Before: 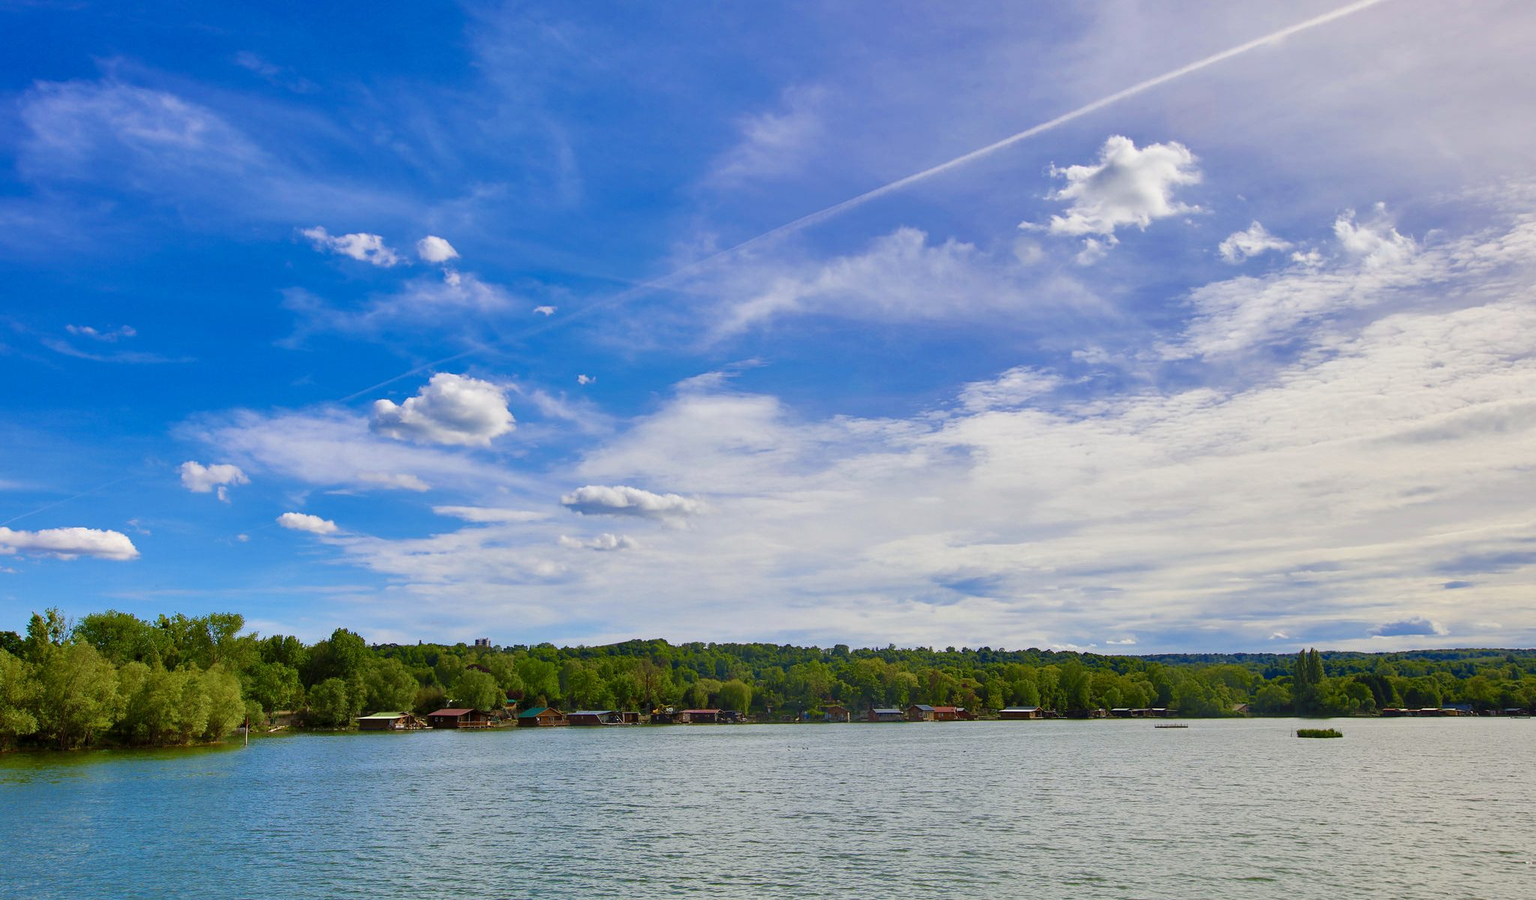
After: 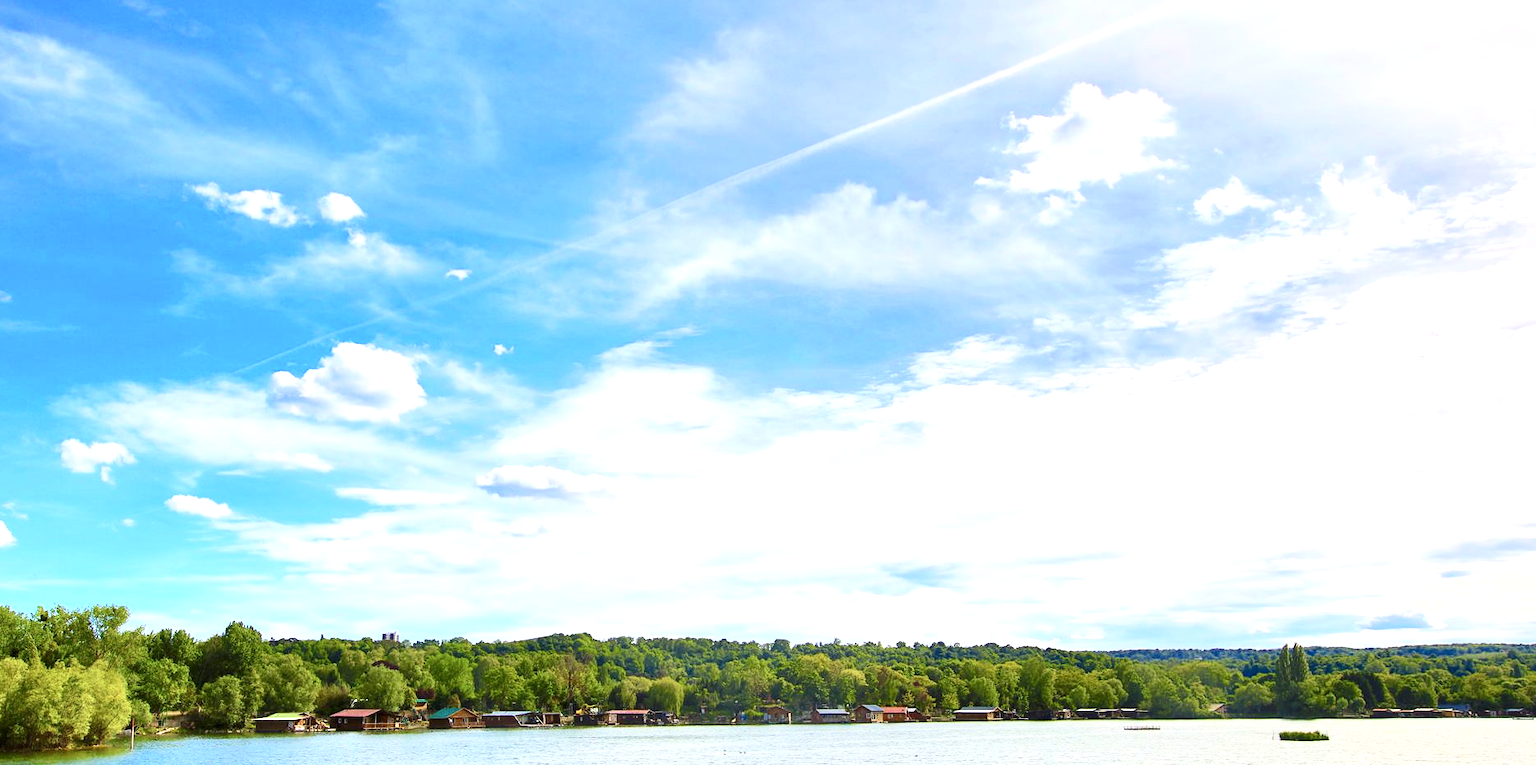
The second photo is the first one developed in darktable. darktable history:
levels: levels [0, 0.499, 1]
contrast brightness saturation: contrast 0.24, brightness 0.09
exposure: exposure 1.223 EV, compensate highlight preservation false
crop: left 8.155%, top 6.611%, bottom 15.385%
